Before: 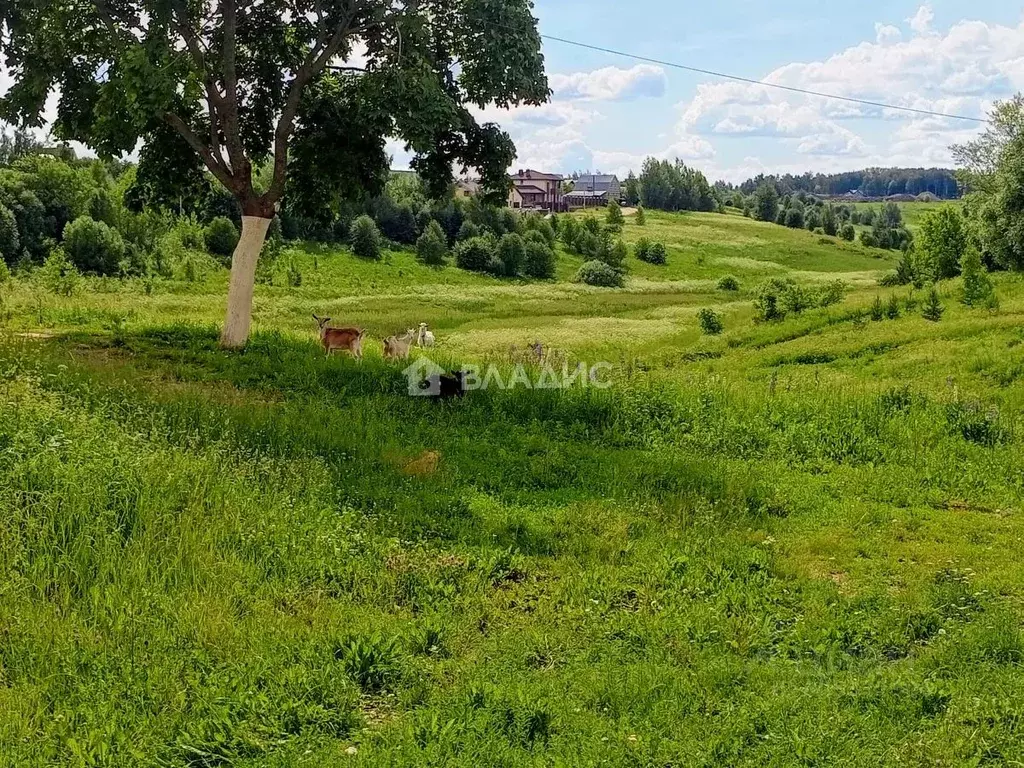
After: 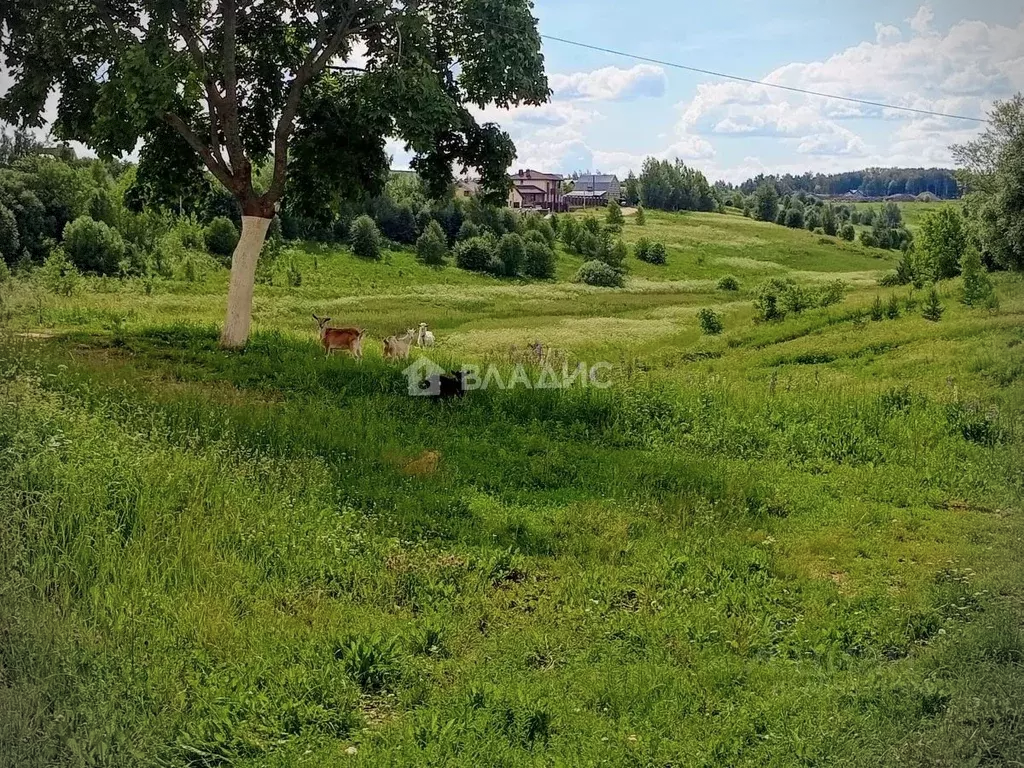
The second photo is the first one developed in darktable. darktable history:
vignetting: dithering 8-bit output
color zones: curves: ch0 [(0, 0.5) (0.143, 0.5) (0.286, 0.456) (0.429, 0.5) (0.571, 0.5) (0.714, 0.5) (0.857, 0.5) (1, 0.5)]; ch1 [(0, 0.5) (0.143, 0.5) (0.286, 0.422) (0.429, 0.5) (0.571, 0.5) (0.714, 0.5) (0.857, 0.5) (1, 0.5)]
